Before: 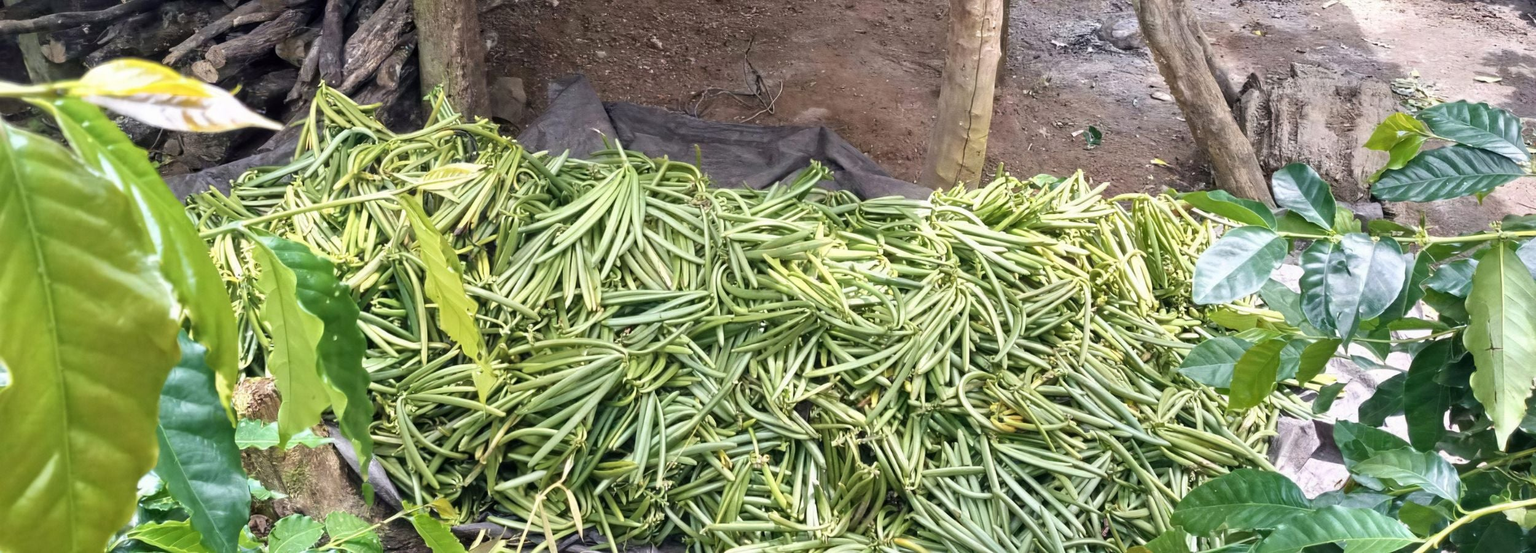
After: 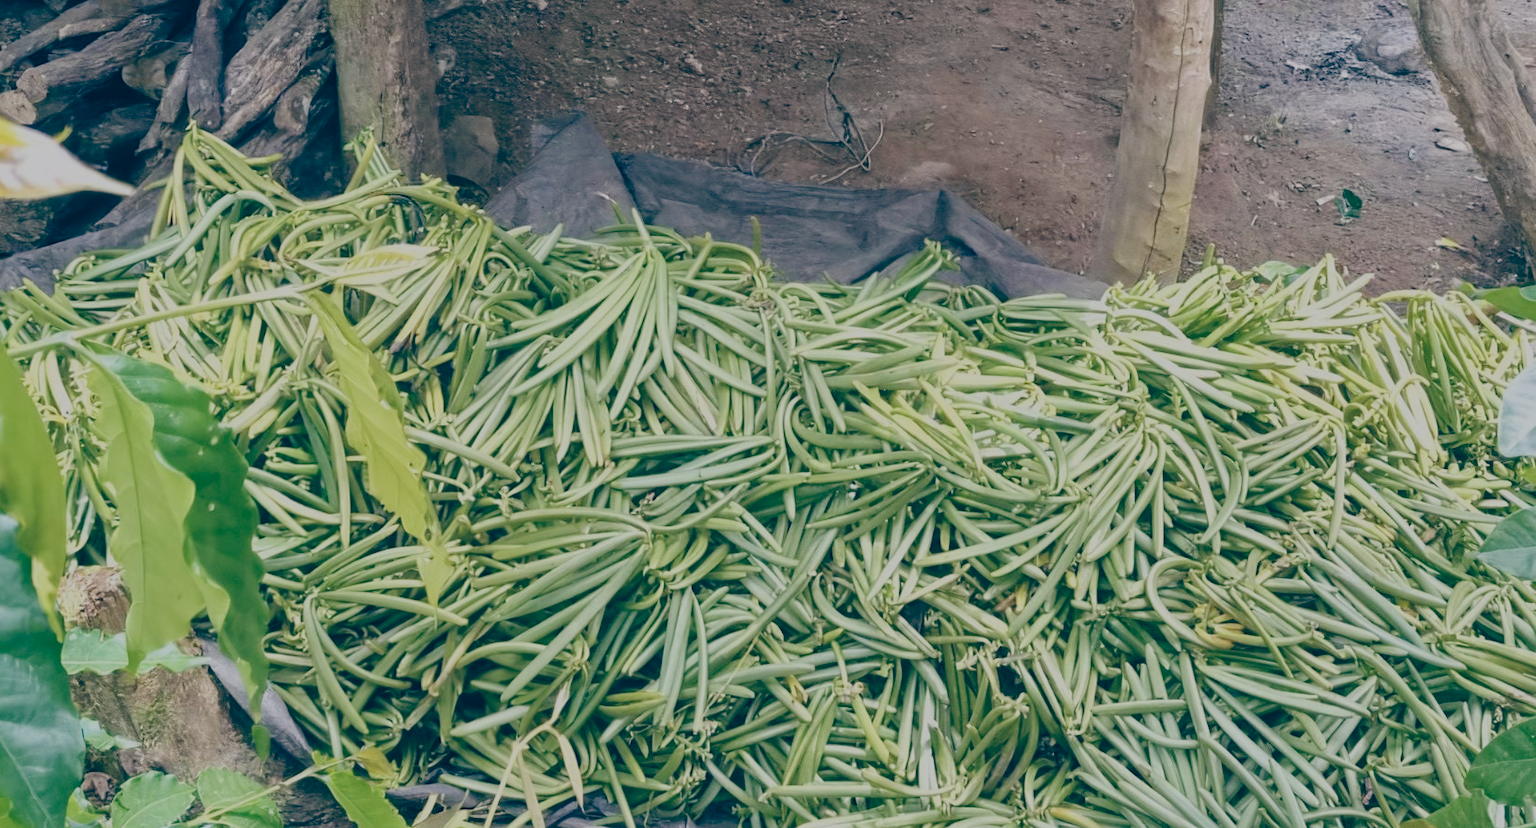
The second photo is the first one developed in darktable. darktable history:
crop and rotate: left 12.673%, right 20.66%
filmic rgb: black relative exposure -7 EV, white relative exposure 6 EV, threshold 3 EV, target black luminance 0%, hardness 2.73, latitude 61.22%, contrast 0.691, highlights saturation mix 10%, shadows ↔ highlights balance -0.073%, preserve chrominance no, color science v4 (2020), iterations of high-quality reconstruction 10, contrast in shadows soft, contrast in highlights soft, enable highlight reconstruction true
color balance: lift [1.016, 0.983, 1, 1.017], gamma [0.958, 1, 1, 1], gain [0.981, 1.007, 0.993, 1.002], input saturation 118.26%, contrast 13.43%, contrast fulcrum 21.62%, output saturation 82.76%
